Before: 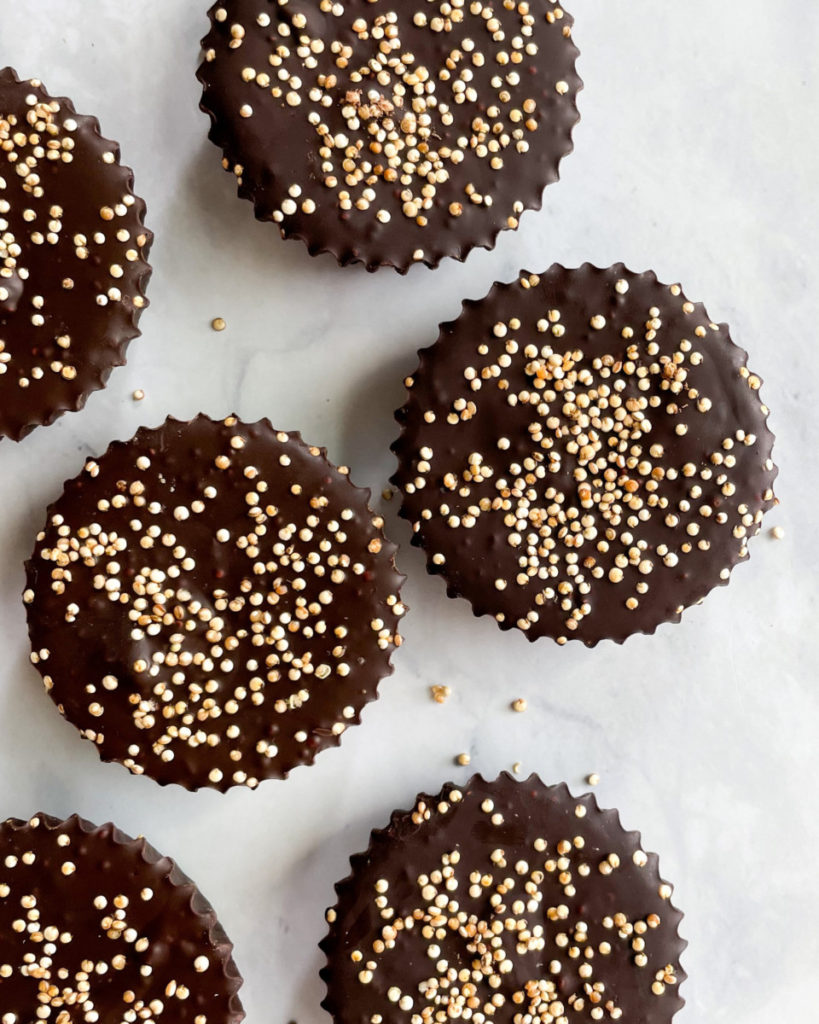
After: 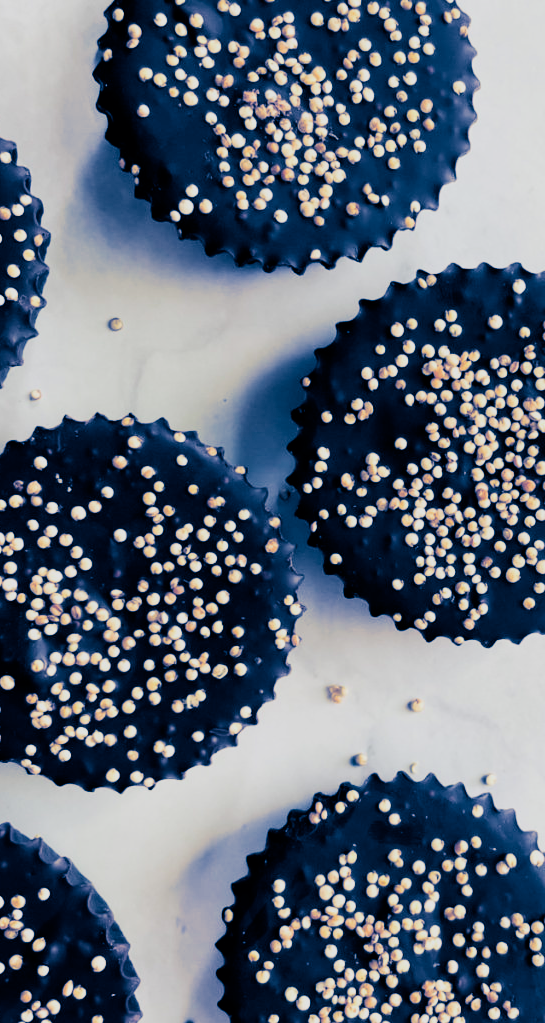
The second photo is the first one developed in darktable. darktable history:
exposure: exposure 0.375 EV, compensate highlight preservation false
split-toning: shadows › hue 226.8°, shadows › saturation 1, highlights › saturation 0, balance -61.41
crop and rotate: left 12.648%, right 20.685%
filmic rgb: black relative exposure -7.65 EV, white relative exposure 4.56 EV, hardness 3.61, contrast 1.05
